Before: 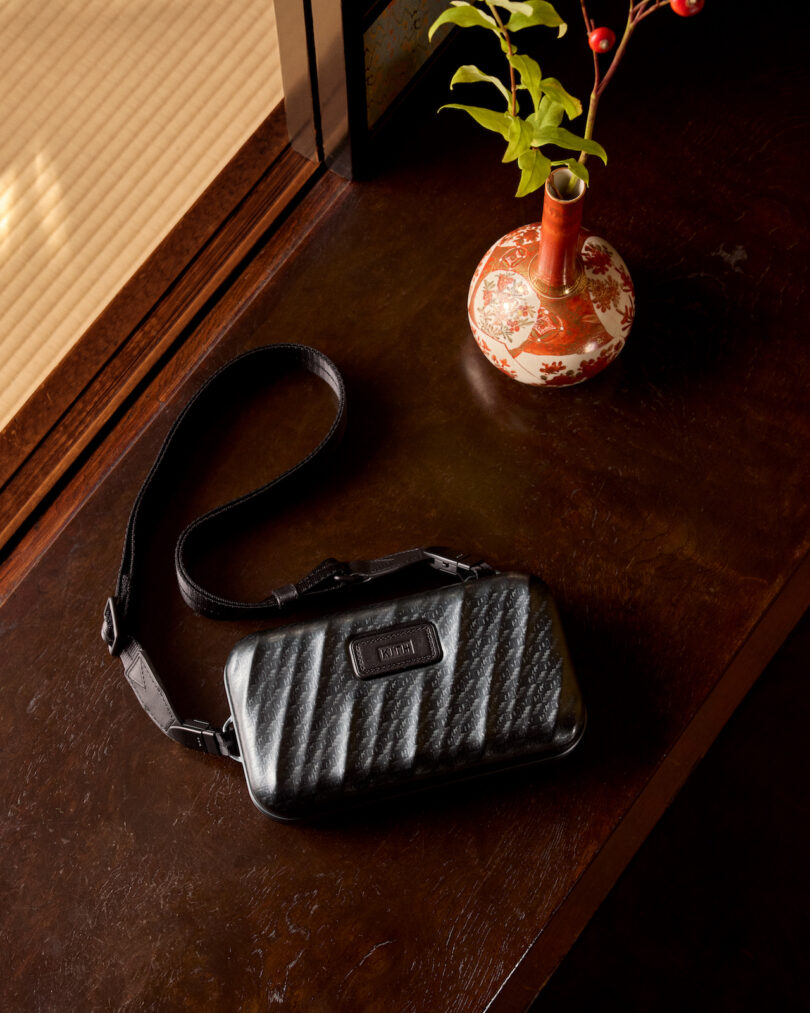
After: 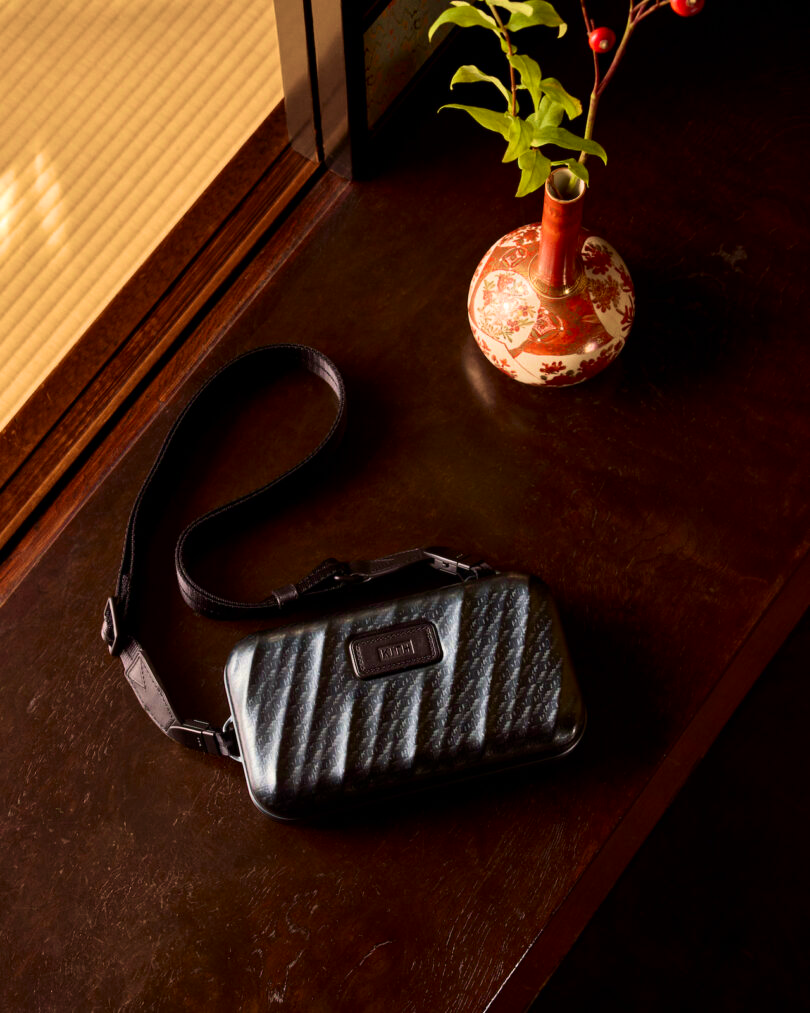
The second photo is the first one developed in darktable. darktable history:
contrast brightness saturation: contrast 0.146, brightness -0.008, saturation 0.104
velvia: strength 74.71%
